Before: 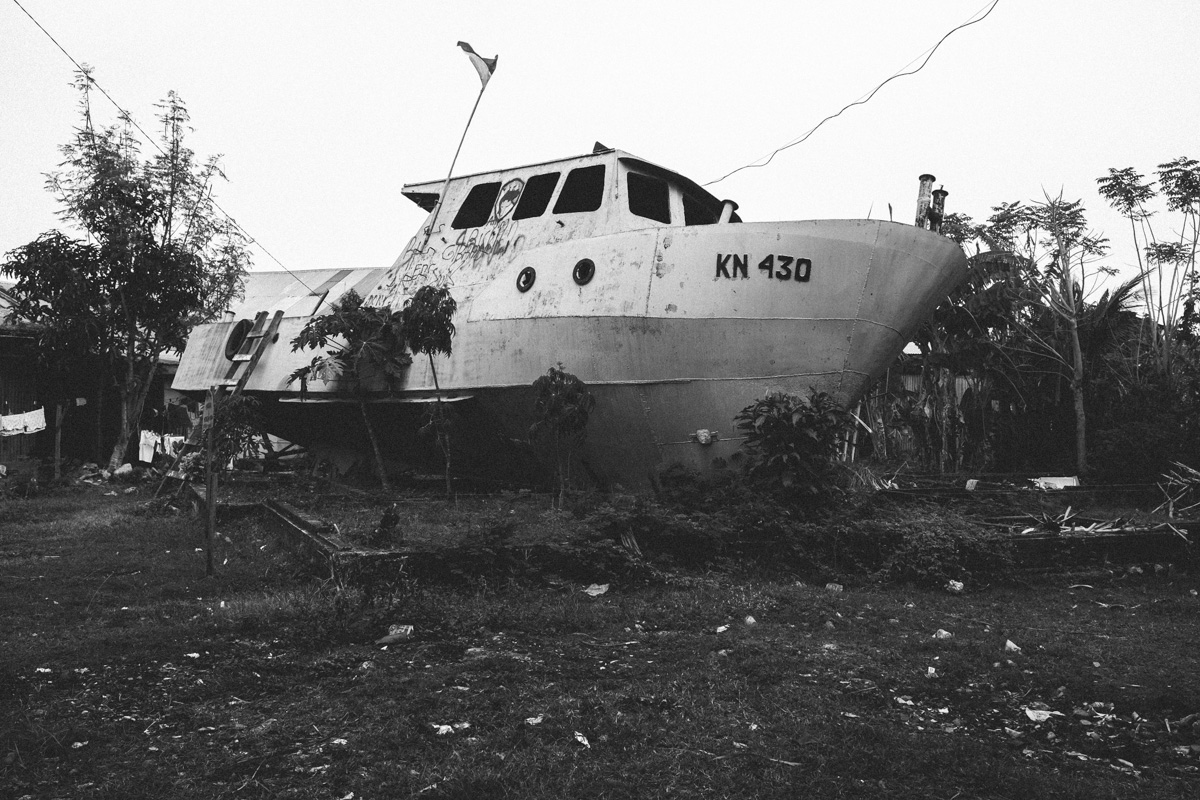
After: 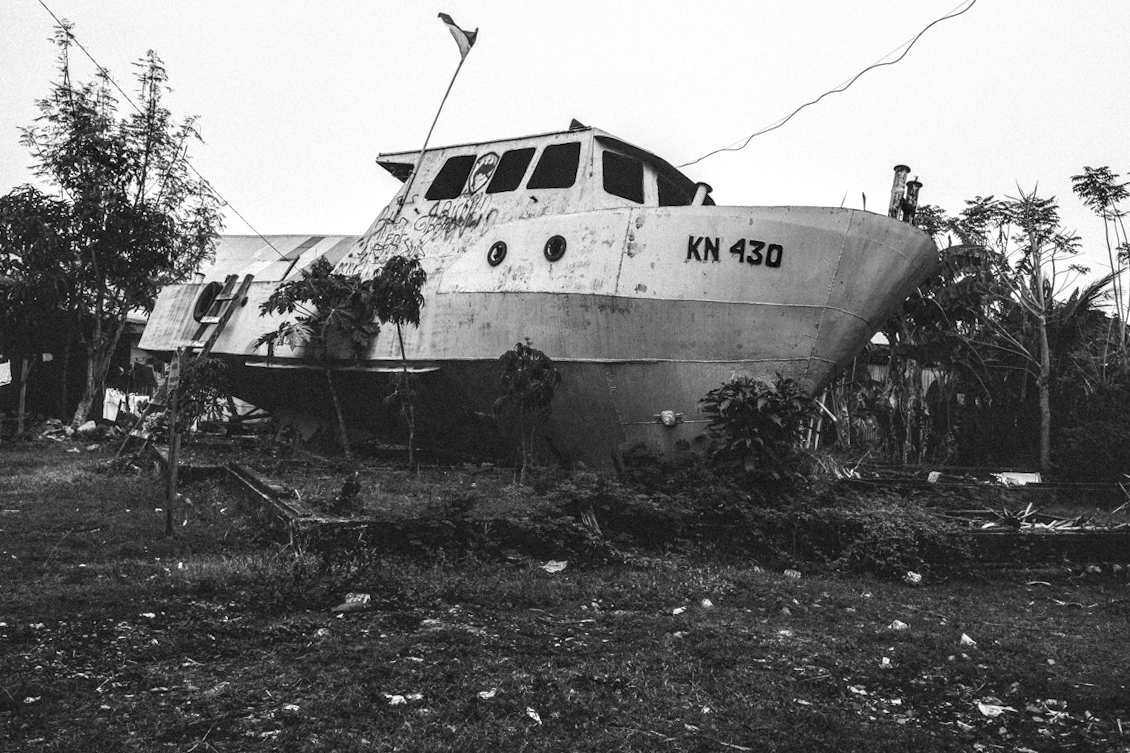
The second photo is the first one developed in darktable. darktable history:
local contrast: detail 150%
crop and rotate: angle -2.38°
